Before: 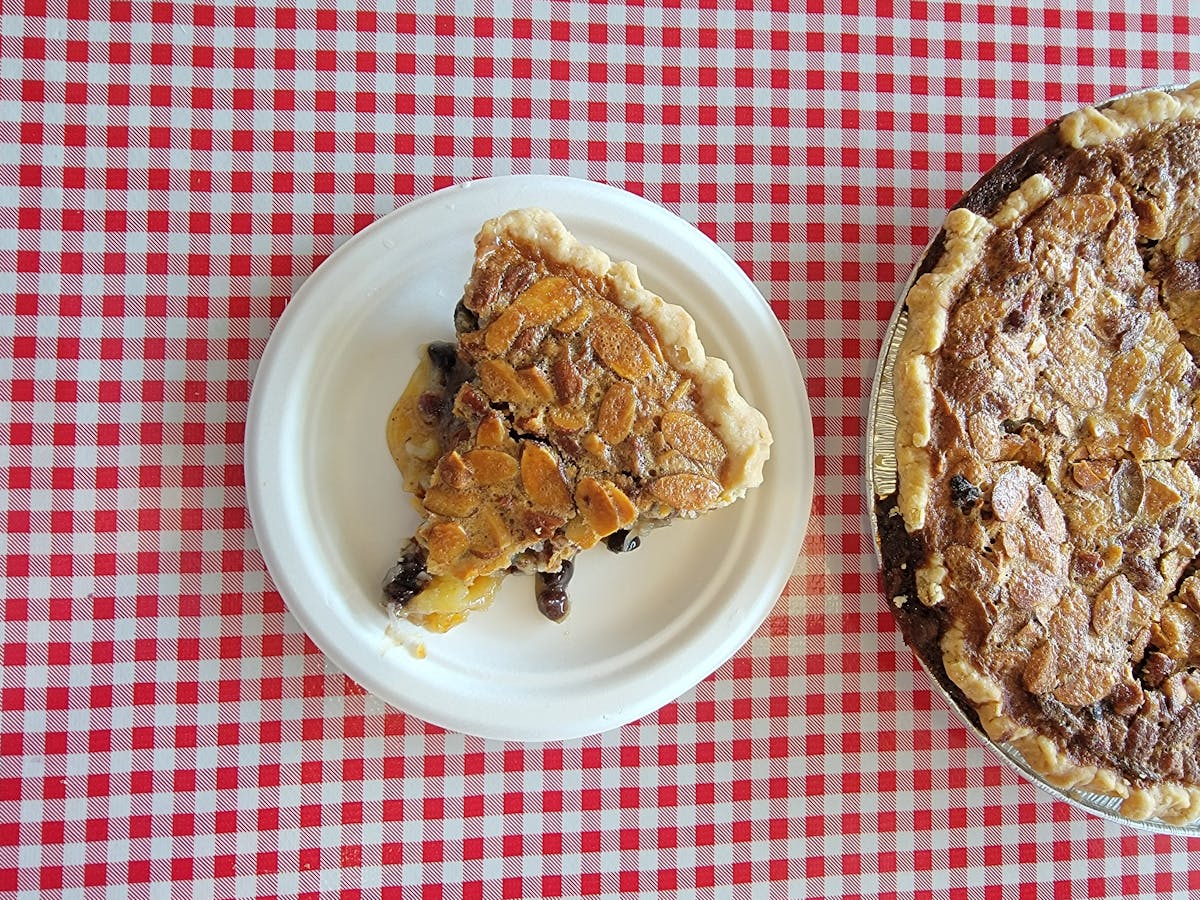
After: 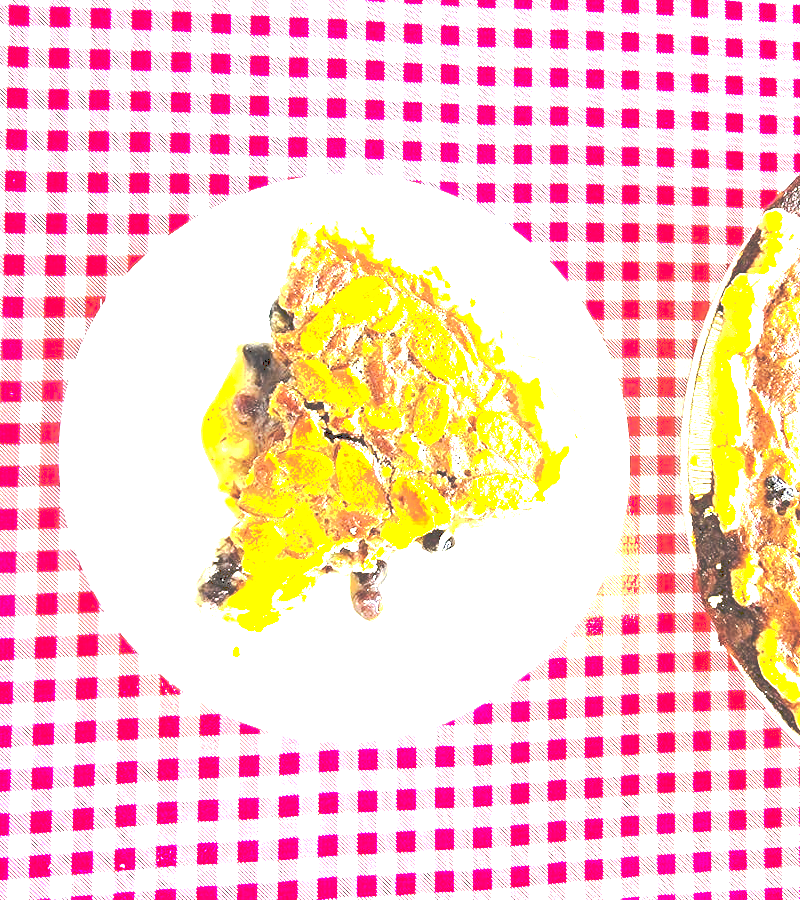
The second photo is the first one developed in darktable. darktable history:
crop and rotate: left 15.417%, right 17.897%
exposure: black level correction 0.001, exposure 2.558 EV, compensate highlight preservation false
color balance rgb: linear chroma grading › global chroma 15.537%, perceptual saturation grading › global saturation 0.964%, perceptual brilliance grading › global brilliance -4.503%, perceptual brilliance grading › highlights 23.831%, perceptual brilliance grading › mid-tones 7.429%, perceptual brilliance grading › shadows -5.108%, global vibrance 20%
tone curve: curves: ch0 [(0, 0) (0.003, 0.313) (0.011, 0.317) (0.025, 0.317) (0.044, 0.322) (0.069, 0.327) (0.1, 0.335) (0.136, 0.347) (0.177, 0.364) (0.224, 0.384) (0.277, 0.421) (0.335, 0.459) (0.399, 0.501) (0.468, 0.554) (0.543, 0.611) (0.623, 0.679) (0.709, 0.751) (0.801, 0.804) (0.898, 0.844) (1, 1)], preserve colors none
